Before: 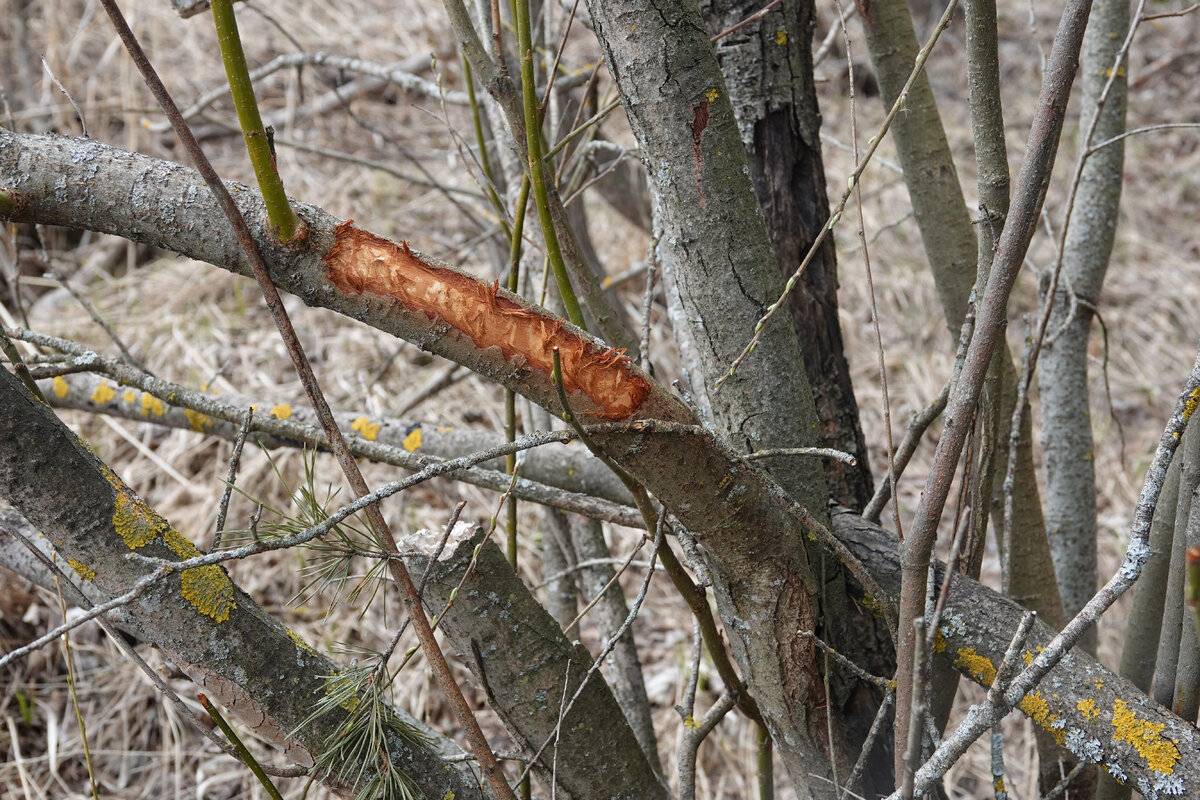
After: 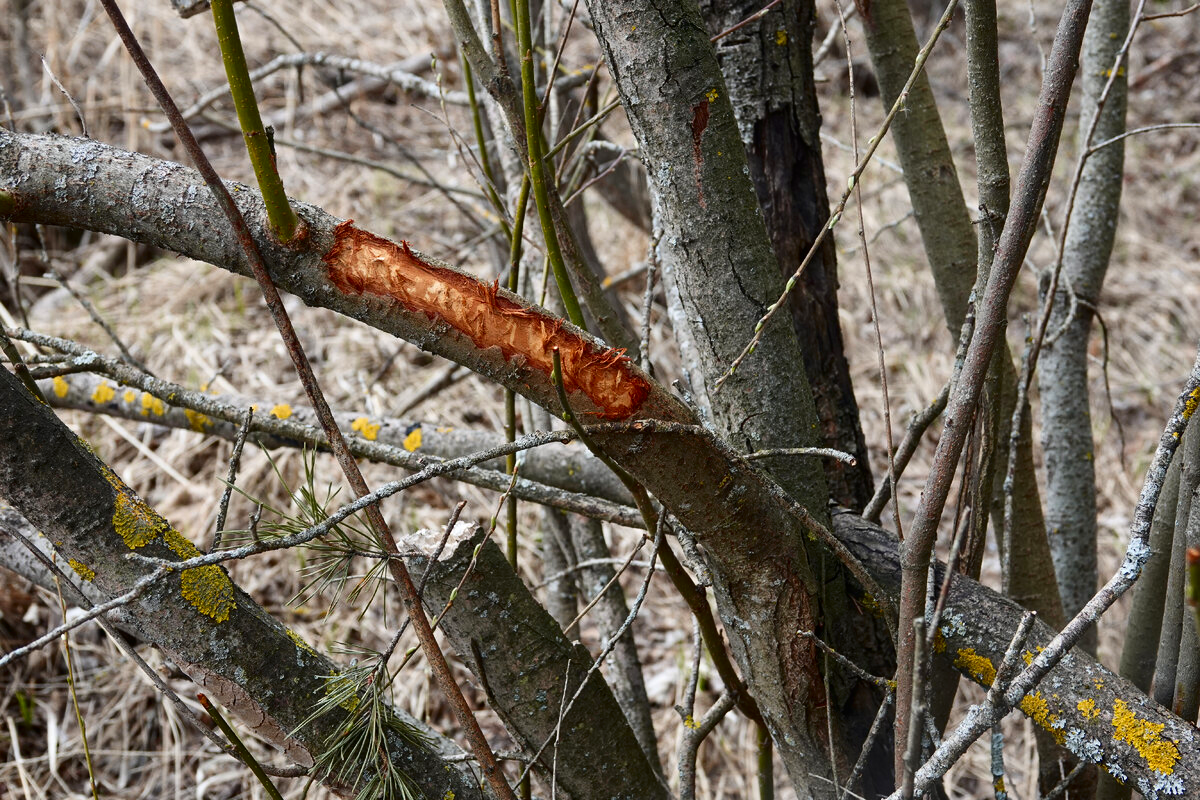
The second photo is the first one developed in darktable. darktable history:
contrast brightness saturation: contrast 0.185, brightness -0.101, saturation 0.209
